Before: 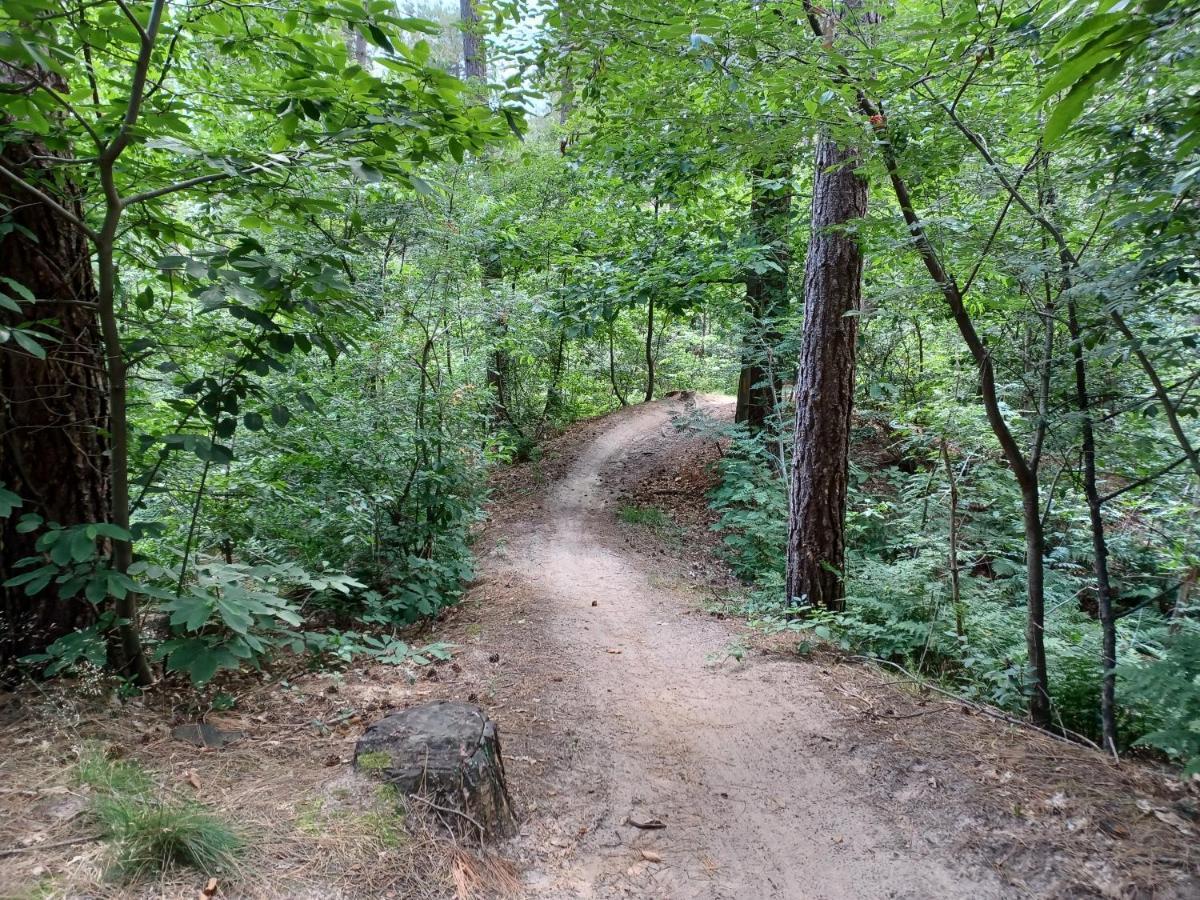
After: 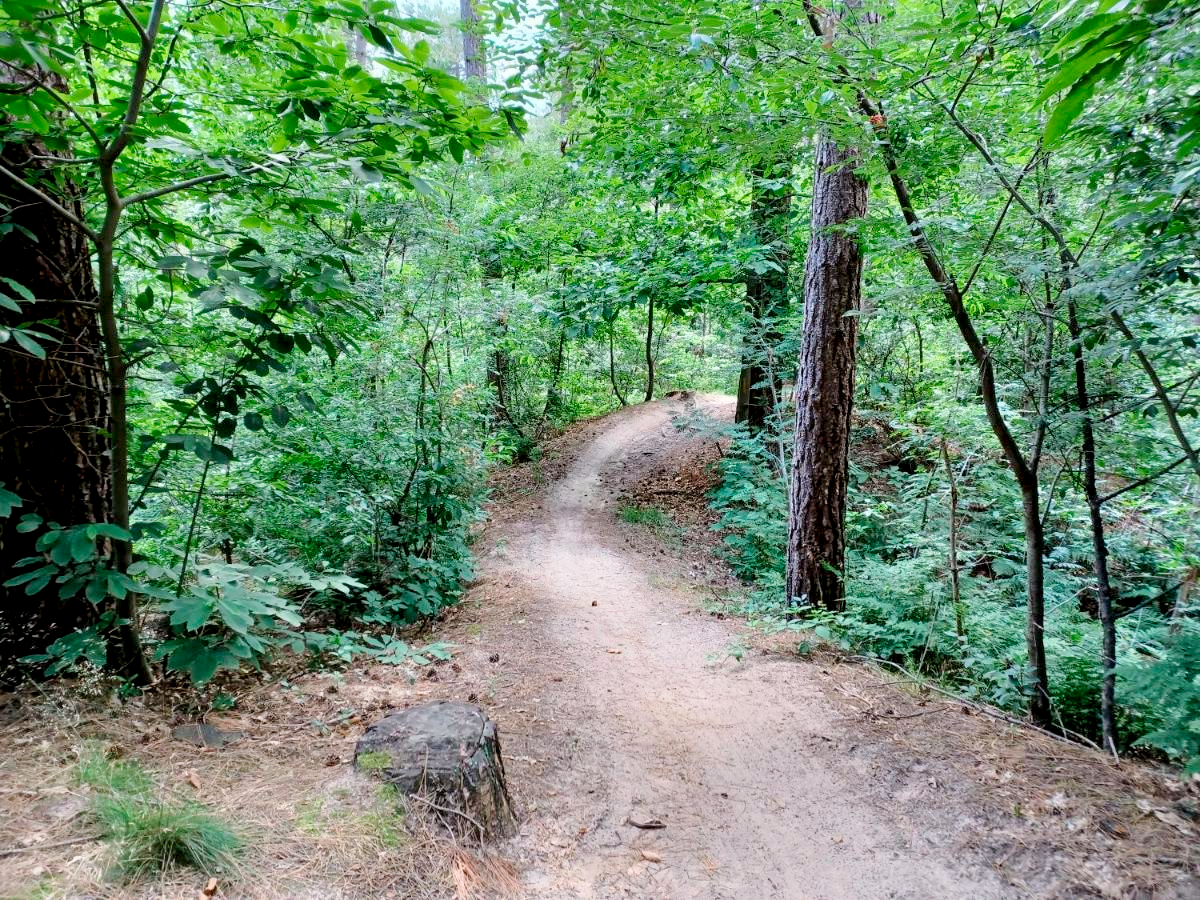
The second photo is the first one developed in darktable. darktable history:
tone curve: curves: ch0 [(0, 0) (0.003, 0.004) (0.011, 0.015) (0.025, 0.033) (0.044, 0.058) (0.069, 0.091) (0.1, 0.131) (0.136, 0.179) (0.177, 0.233) (0.224, 0.296) (0.277, 0.364) (0.335, 0.434) (0.399, 0.511) (0.468, 0.584) (0.543, 0.656) (0.623, 0.729) (0.709, 0.799) (0.801, 0.874) (0.898, 0.936) (1, 1)], preserve colors none
color look up table: target L [63.81, 45.09, 32.9, 100, 80.65, 72.43, 63.48, 57.86, 53.36, 42.88, 46.89, 39.02, 26.79, 70.96, 58.83, 50.59, 50.1, 24.89, 23.46, 8.003, 63.4, 48.42, 42.67, 26.97, 0 ×25], target a [-24.39, -42.34, -12.78, -0.001, 0.271, 5.472, 25.32, 24.26, 45.76, -0.299, 55.7, 56.42, 15.07, -0.204, -0.338, 9.839, 56.17, 27.79, 14.5, -0.003, -36.46, -24.4, -3.503, -0.181, 0 ×25], target b [60.3, 34.69, 24.5, 0.012, 1.088, 80.37, 69.09, 17.83, 56.74, 0.1, 19.55, 30.08, 17.45, -1.187, -1.419, -28.95, -14.98, -18.92, -52.25, -0.022, -3.512, -32.37, -28.2, -1.036, 0 ×25], num patches 24
